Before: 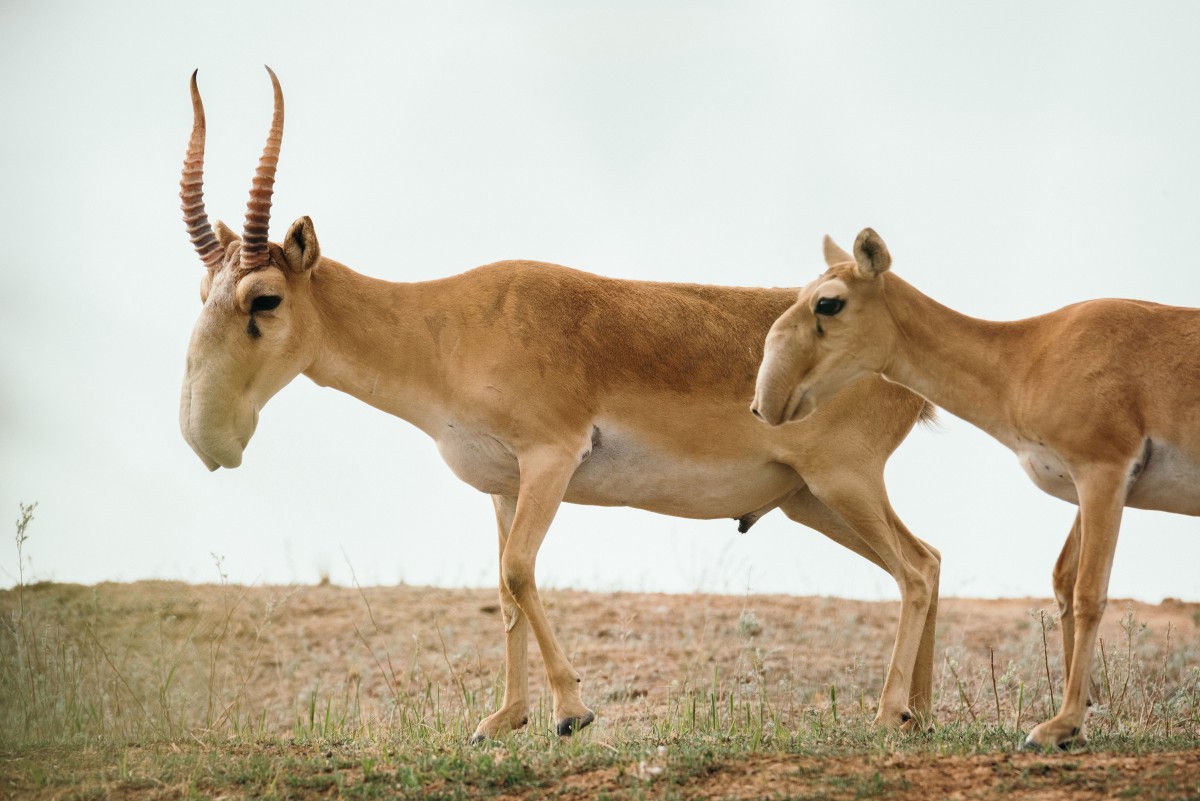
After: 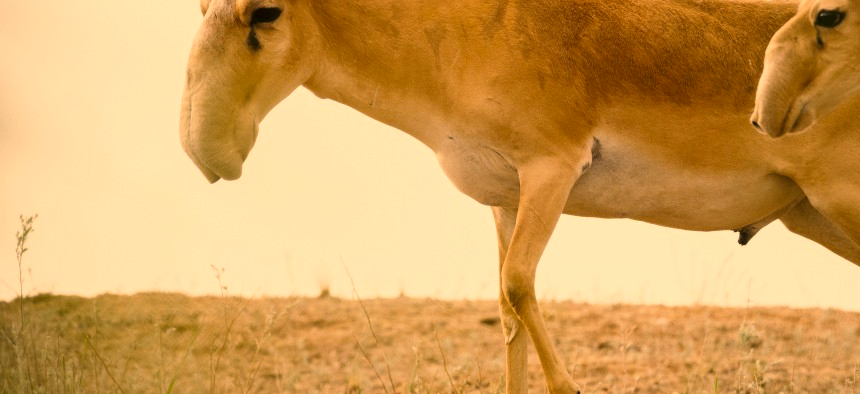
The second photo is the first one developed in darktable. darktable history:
crop: top 36.065%, right 28.284%, bottom 14.668%
color correction: highlights a* 18.4, highlights b* 35.14, shadows a* 1.16, shadows b* 6.48, saturation 1.04
